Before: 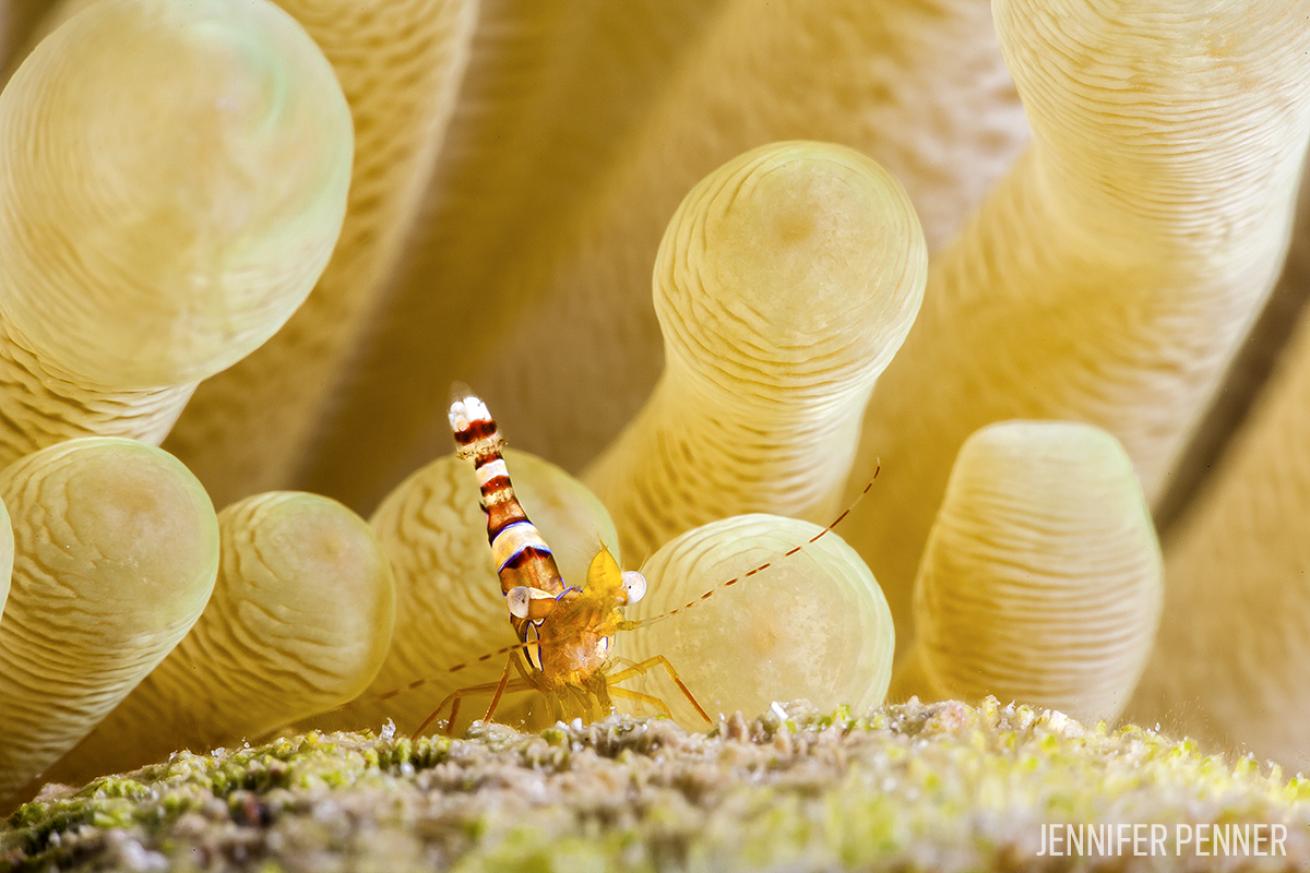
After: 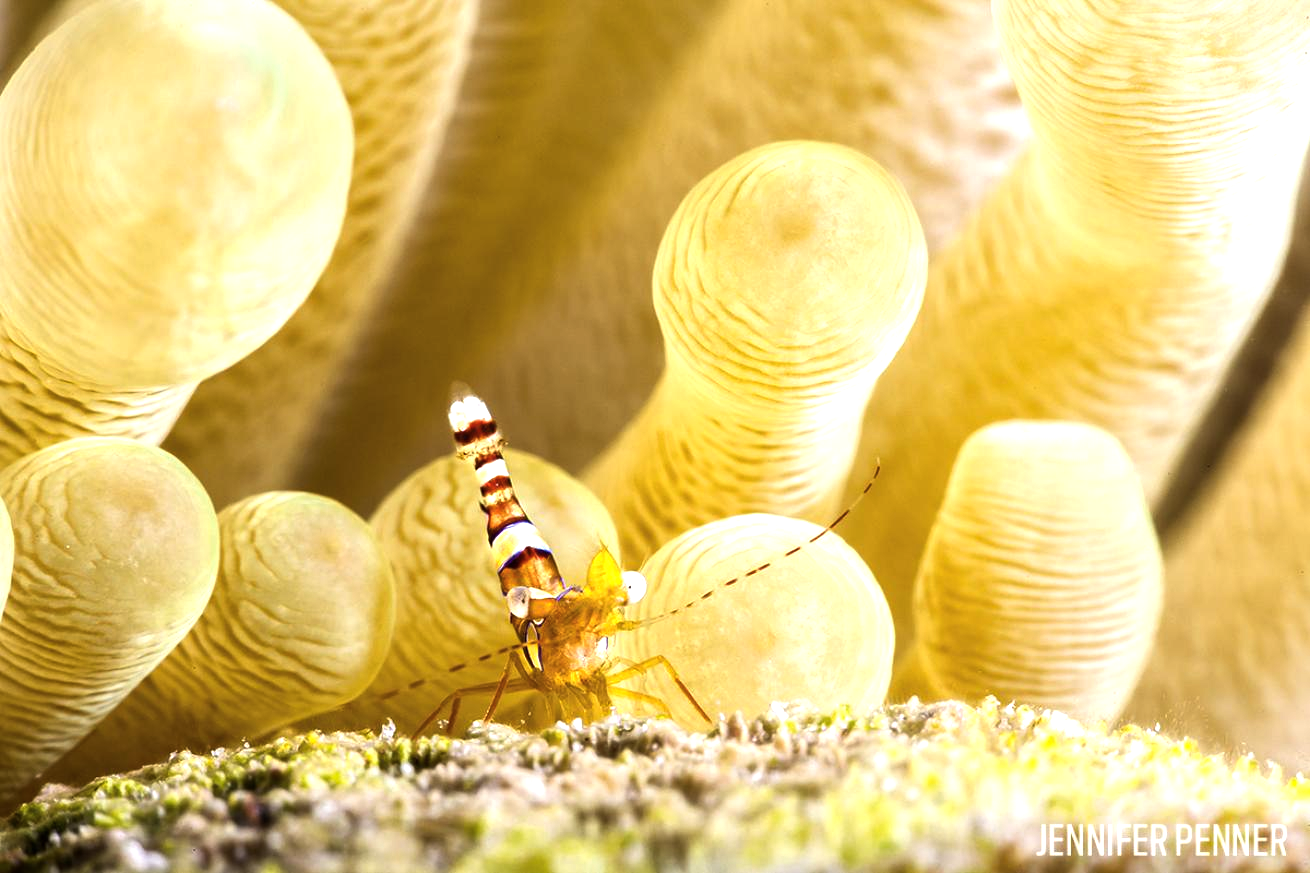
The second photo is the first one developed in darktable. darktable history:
color balance rgb: highlights gain › luminance 14.701%, perceptual saturation grading › global saturation -0.141%, perceptual brilliance grading › highlights 16.174%, perceptual brilliance grading › mid-tones 6.747%, perceptual brilliance grading › shadows -15.578%
